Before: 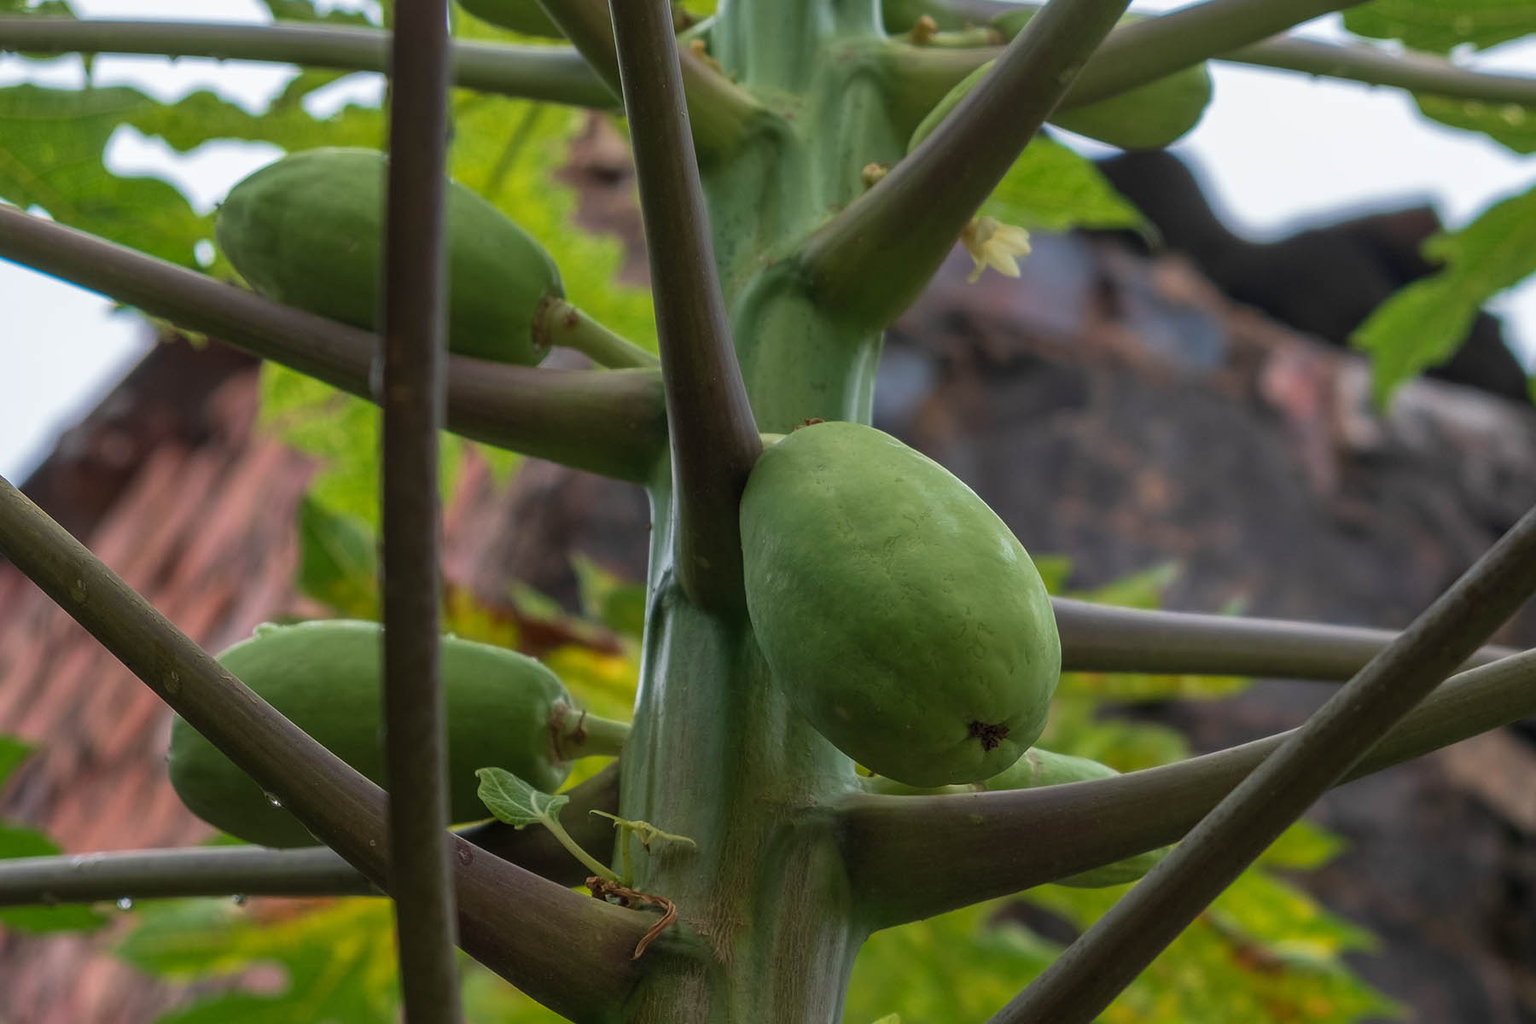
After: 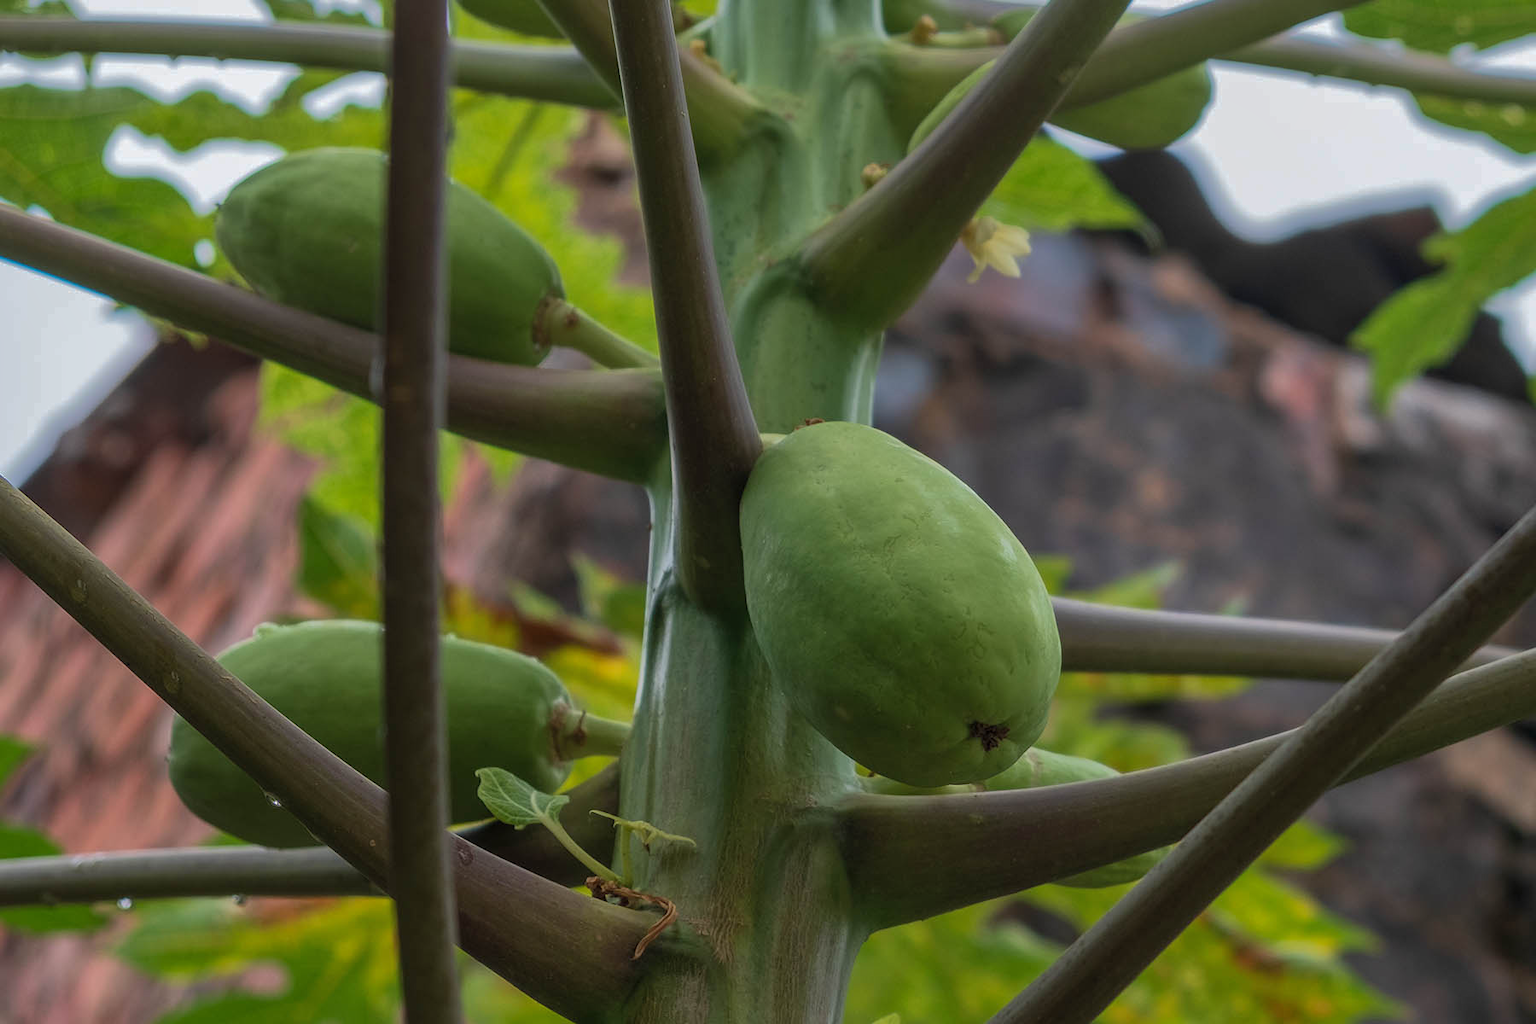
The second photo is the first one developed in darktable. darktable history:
shadows and highlights: shadows 25.06, highlights -71.37
